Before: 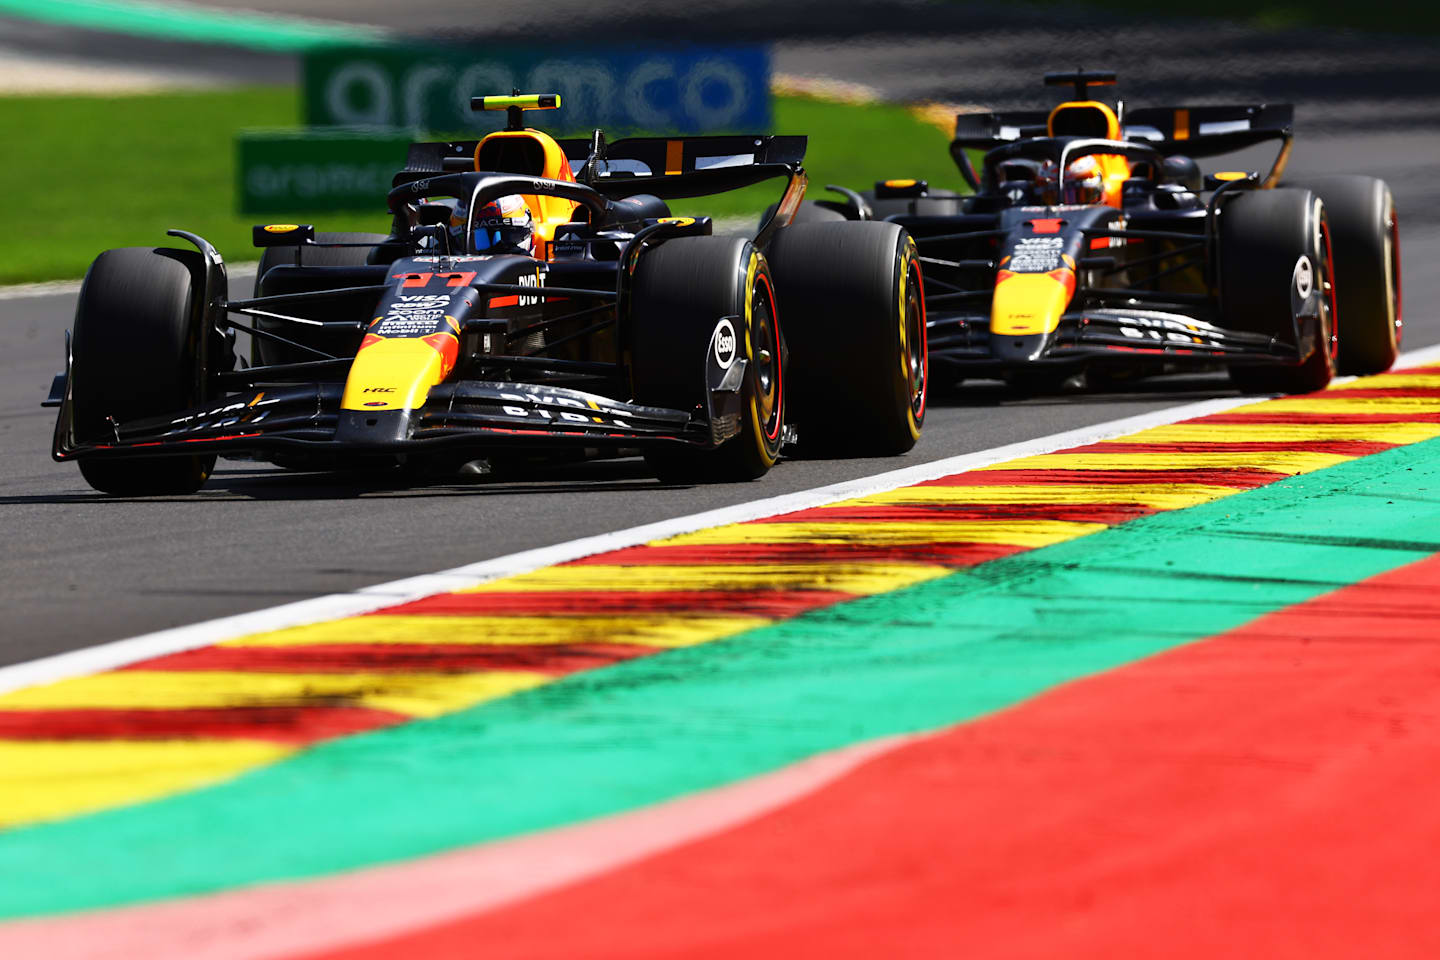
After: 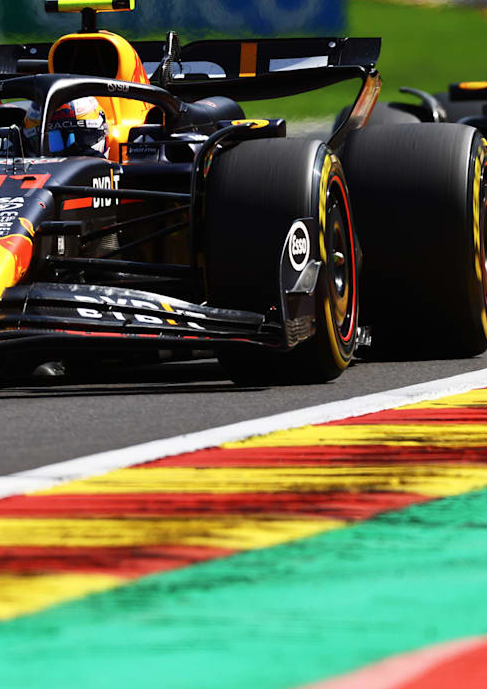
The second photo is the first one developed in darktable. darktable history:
crop and rotate: left 29.592%, top 10.245%, right 36.525%, bottom 17.92%
contrast brightness saturation: saturation -0.053
